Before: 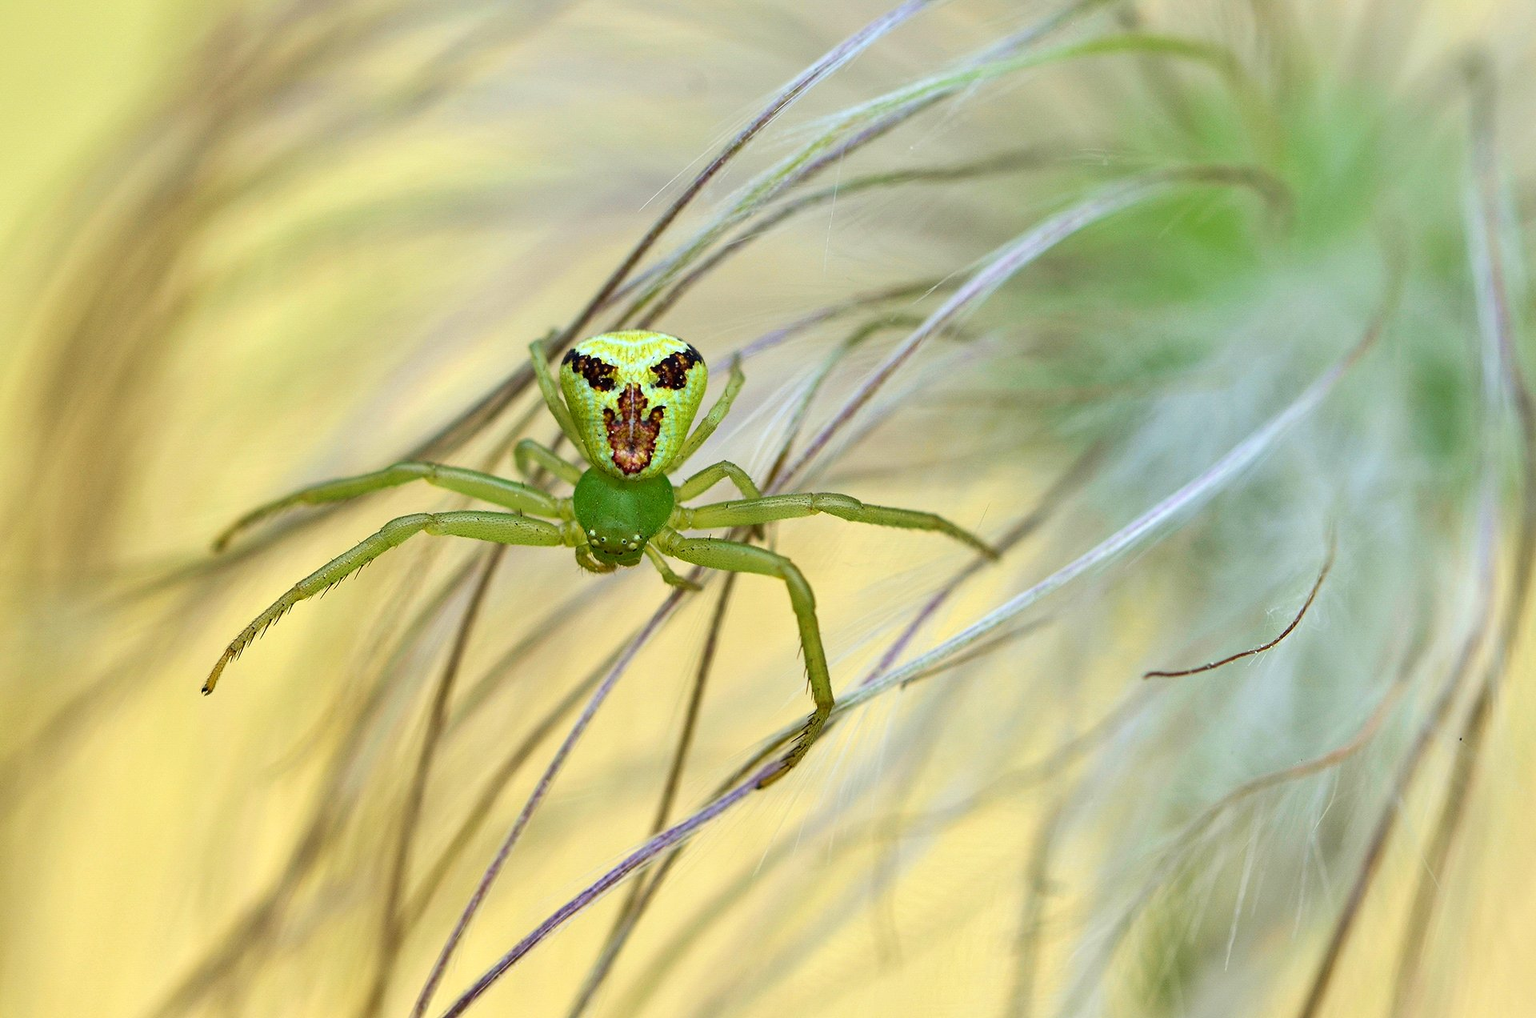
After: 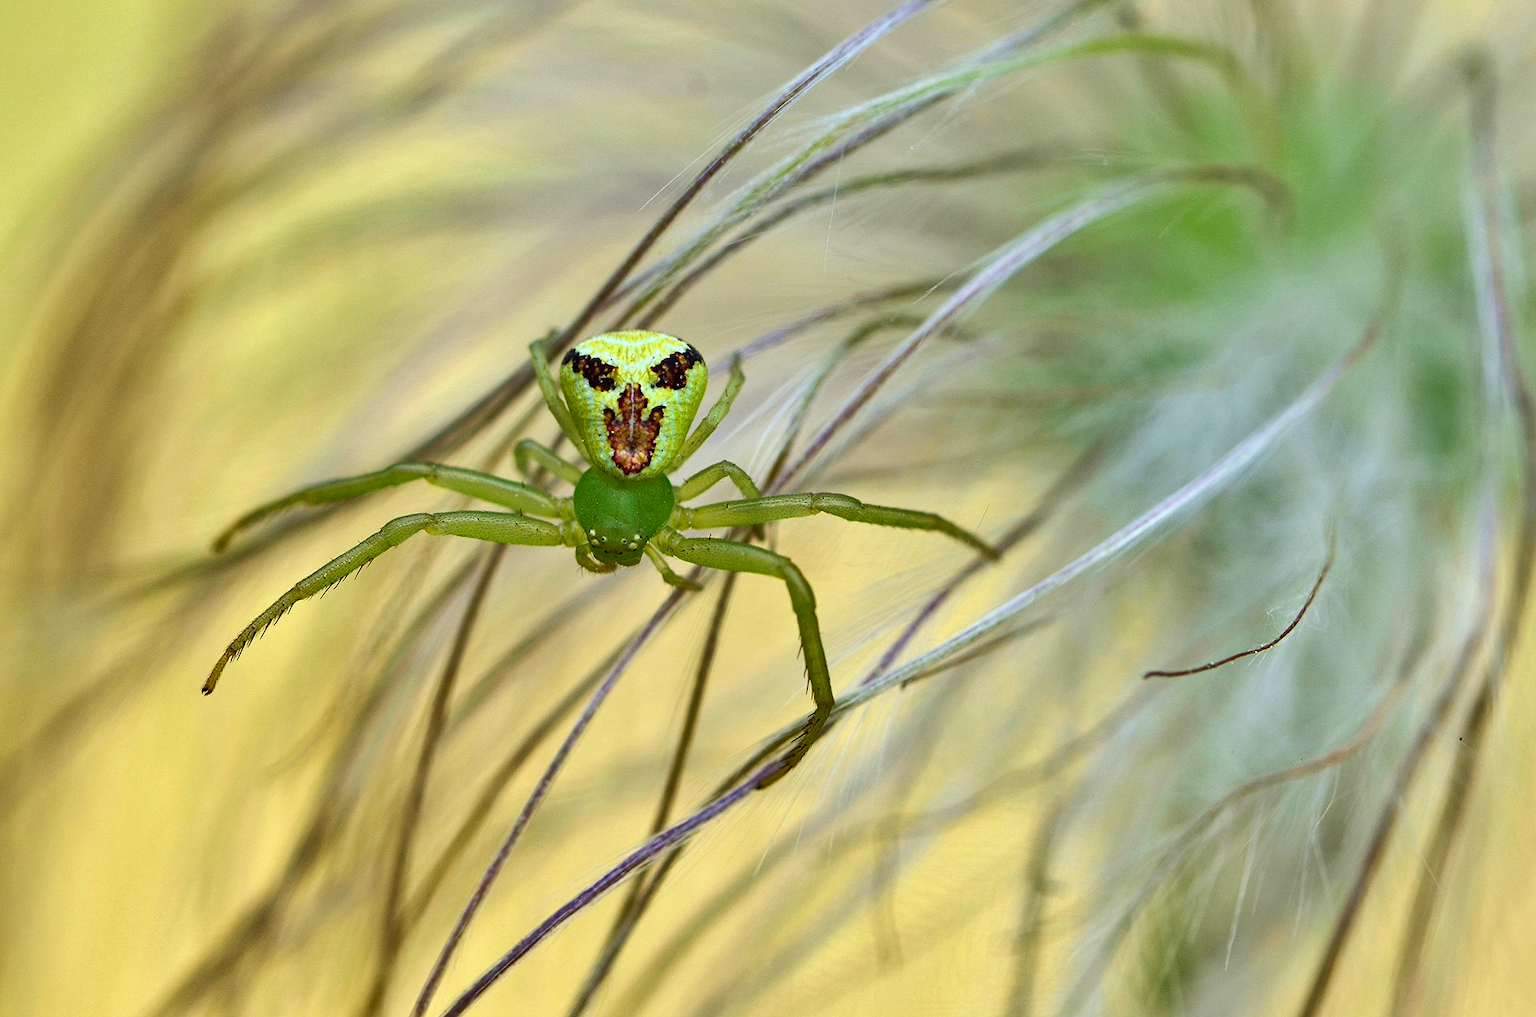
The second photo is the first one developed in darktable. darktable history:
shadows and highlights: shadows 22.92, highlights -48.8, soften with gaussian
